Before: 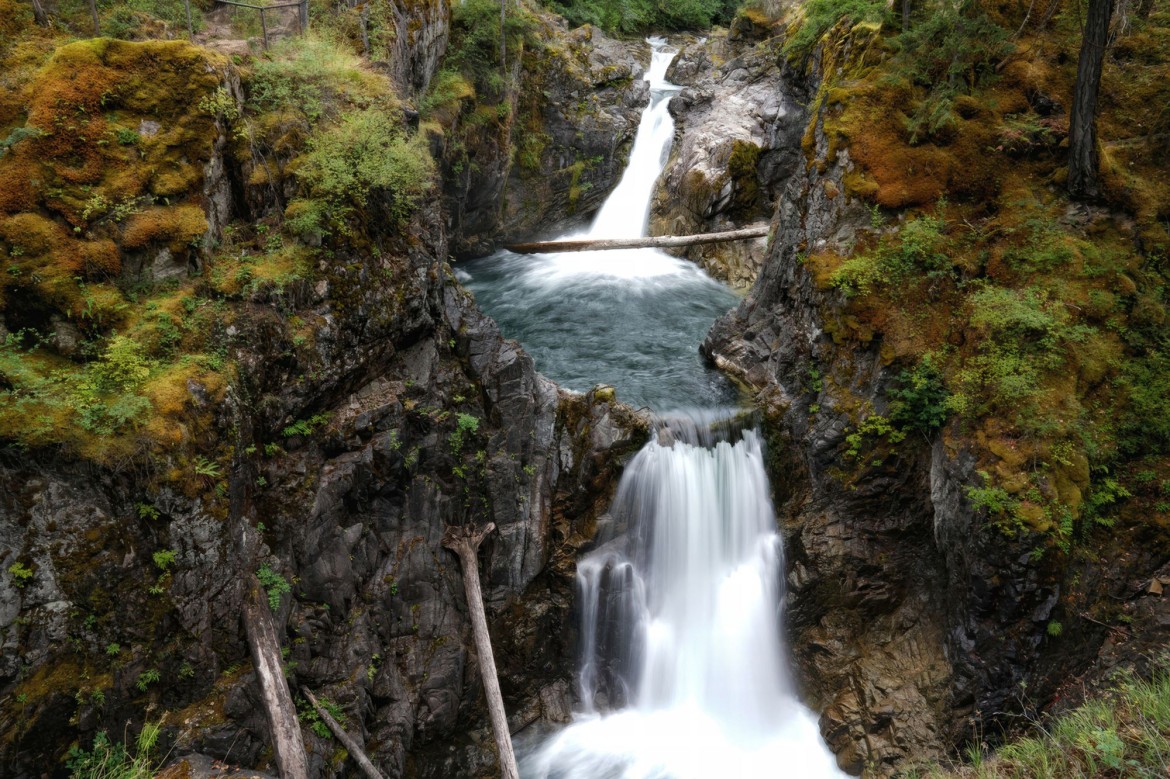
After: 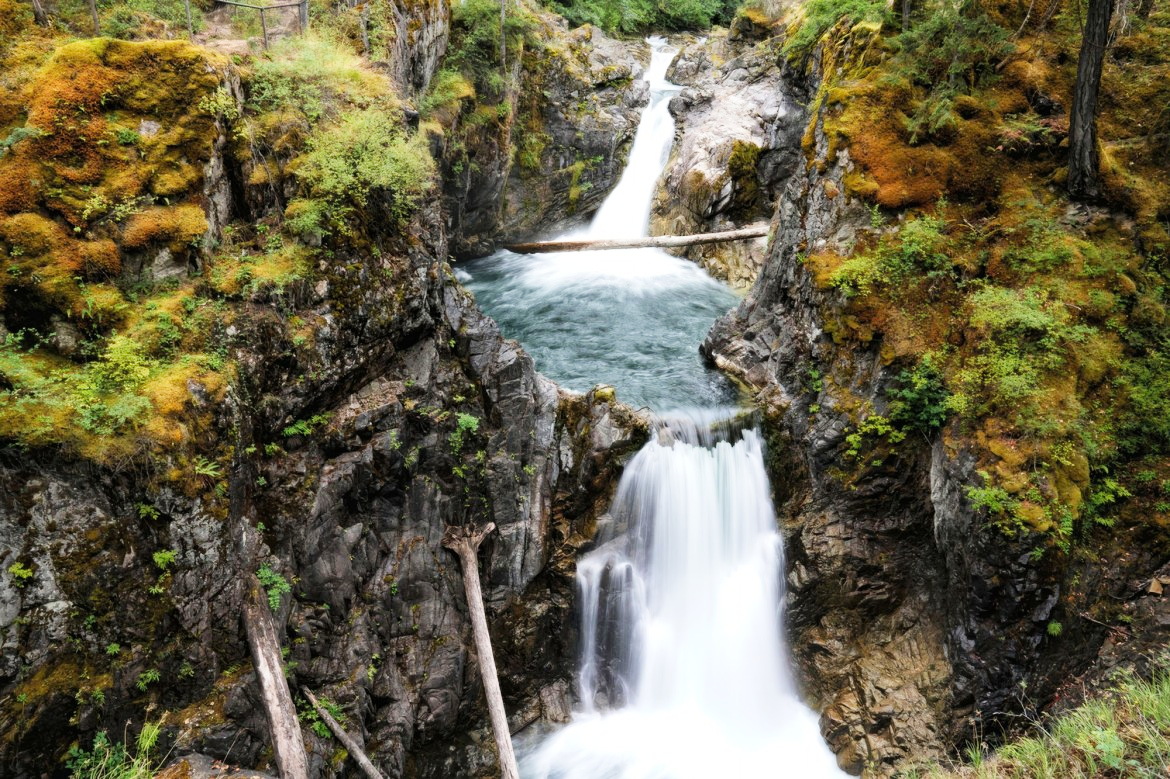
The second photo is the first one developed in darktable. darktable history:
base curve: curves: ch0 [(0, 0) (0.204, 0.334) (0.55, 0.733) (1, 1)], preserve colors none
tone curve: curves: ch0 [(0, 0) (0.004, 0.001) (0.133, 0.112) (0.325, 0.362) (0.832, 0.893) (1, 1)], color space Lab, linked channels, preserve colors none
